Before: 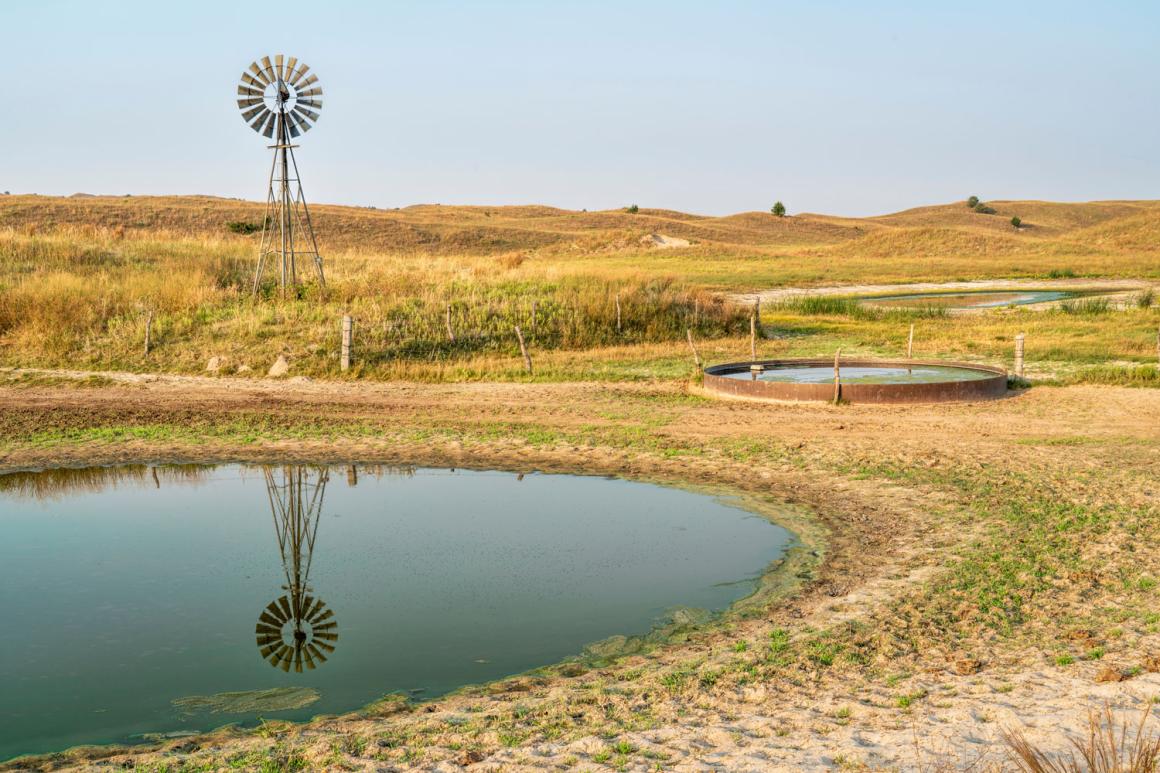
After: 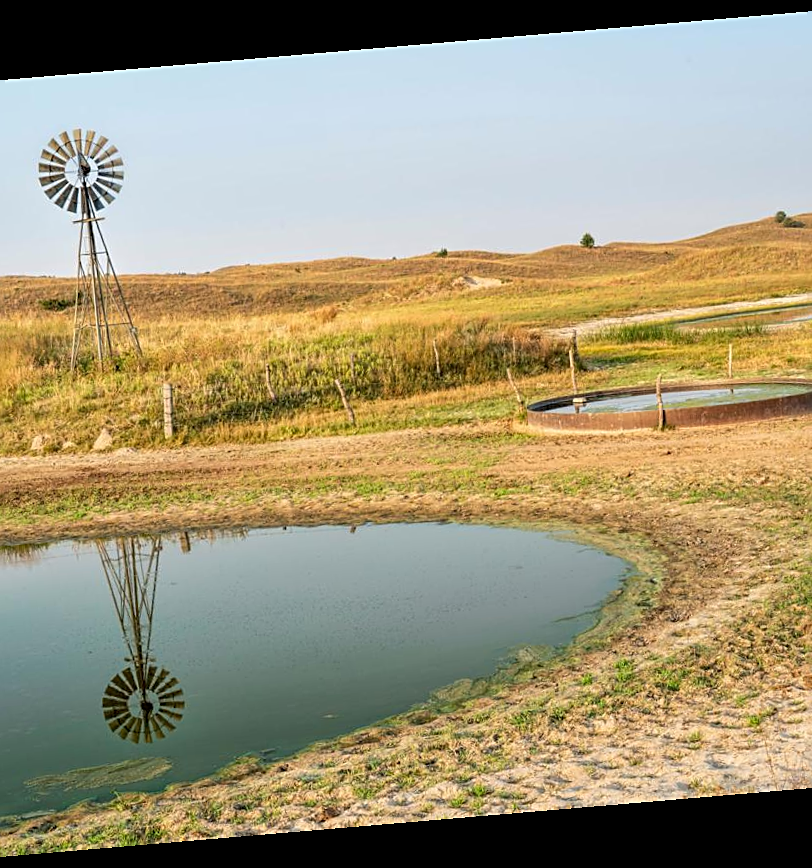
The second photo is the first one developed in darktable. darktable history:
crop: left 16.899%, right 16.556%
rotate and perspective: rotation -4.86°, automatic cropping off
sharpen: on, module defaults
